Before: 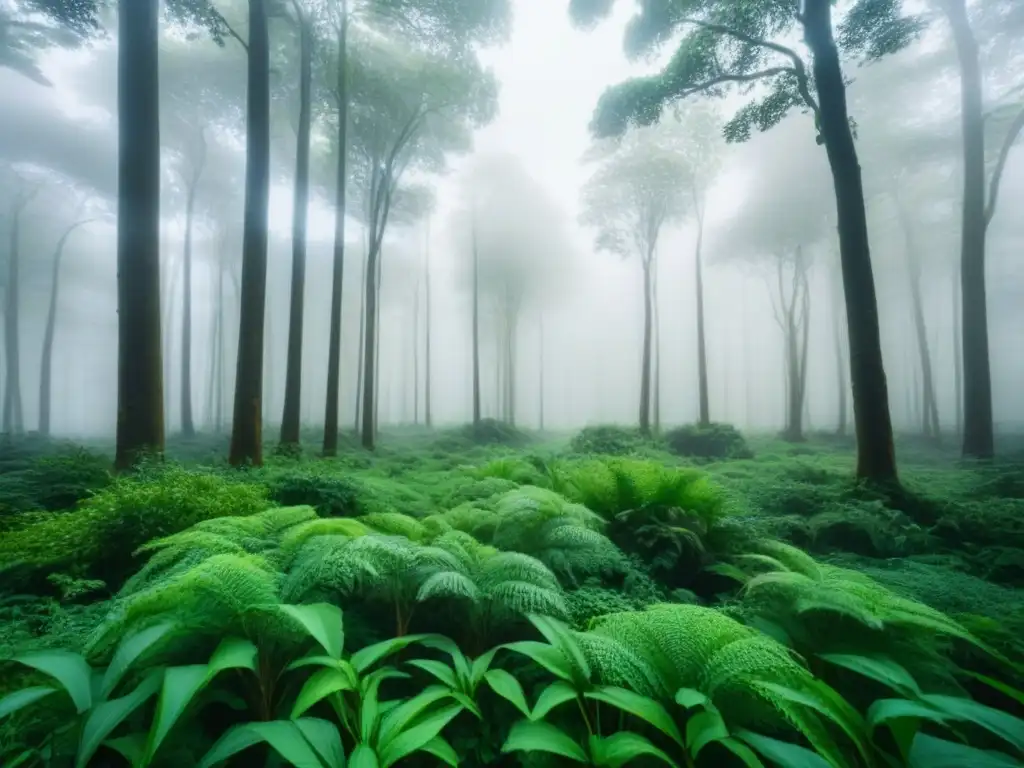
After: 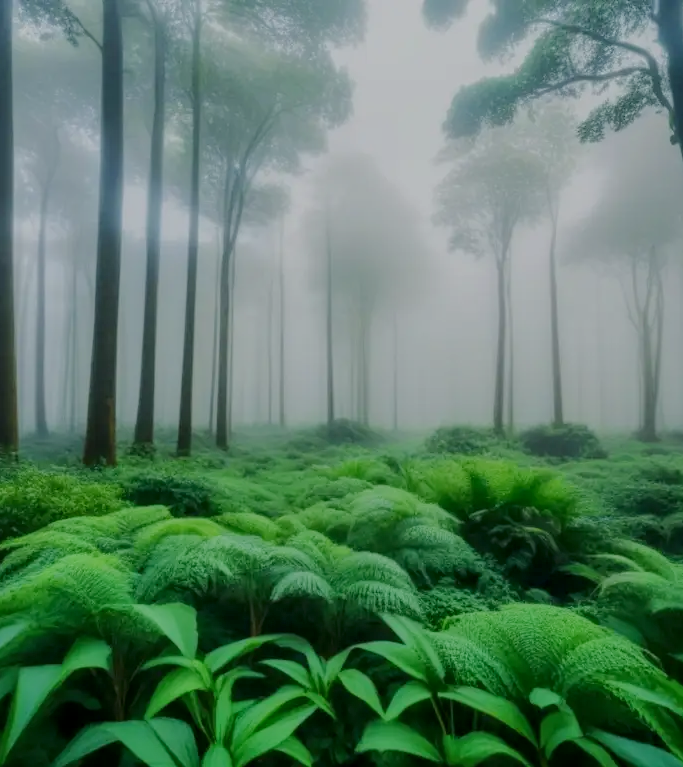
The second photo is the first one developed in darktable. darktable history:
crop and rotate: left 14.342%, right 18.937%
local contrast: on, module defaults
tone equalizer: -8 EV -0.036 EV, -7 EV 0.029 EV, -6 EV -0.007 EV, -5 EV 0.005 EV, -4 EV -0.05 EV, -3 EV -0.236 EV, -2 EV -0.668 EV, -1 EV -0.98 EV, +0 EV -0.993 EV, edges refinement/feathering 500, mask exposure compensation -1.57 EV, preserve details no
